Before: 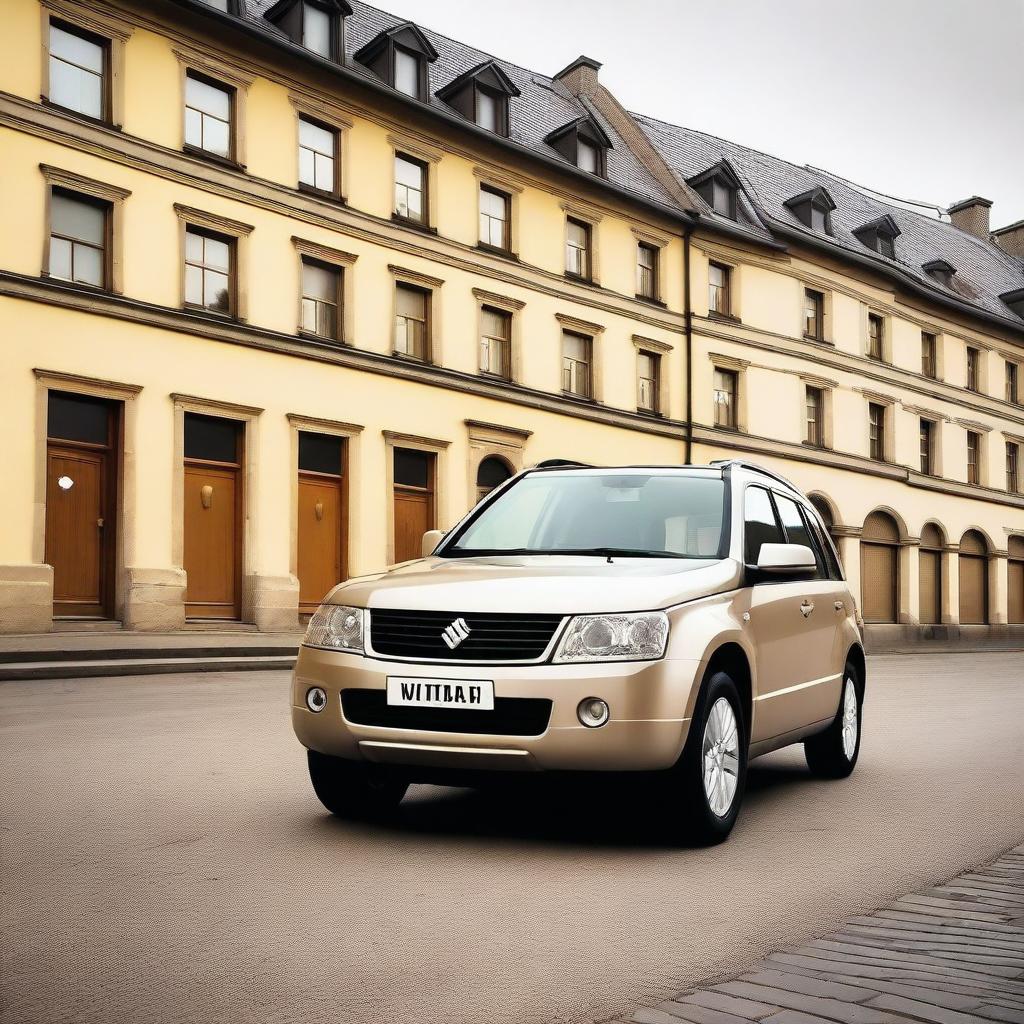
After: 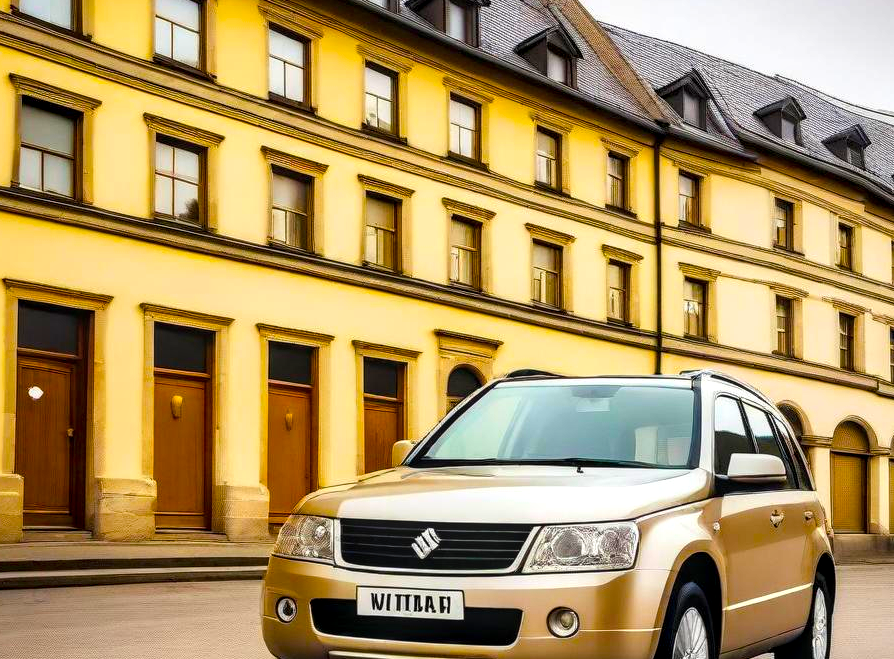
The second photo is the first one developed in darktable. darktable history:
color balance rgb: linear chroma grading › shadows 10.152%, linear chroma grading › highlights 8.98%, linear chroma grading › global chroma 14.45%, linear chroma grading › mid-tones 14.667%, perceptual saturation grading › global saturation 25.691%, global vibrance 39.54%
crop: left 3.02%, top 8.827%, right 9.611%, bottom 26.804%
local contrast: detail 142%
